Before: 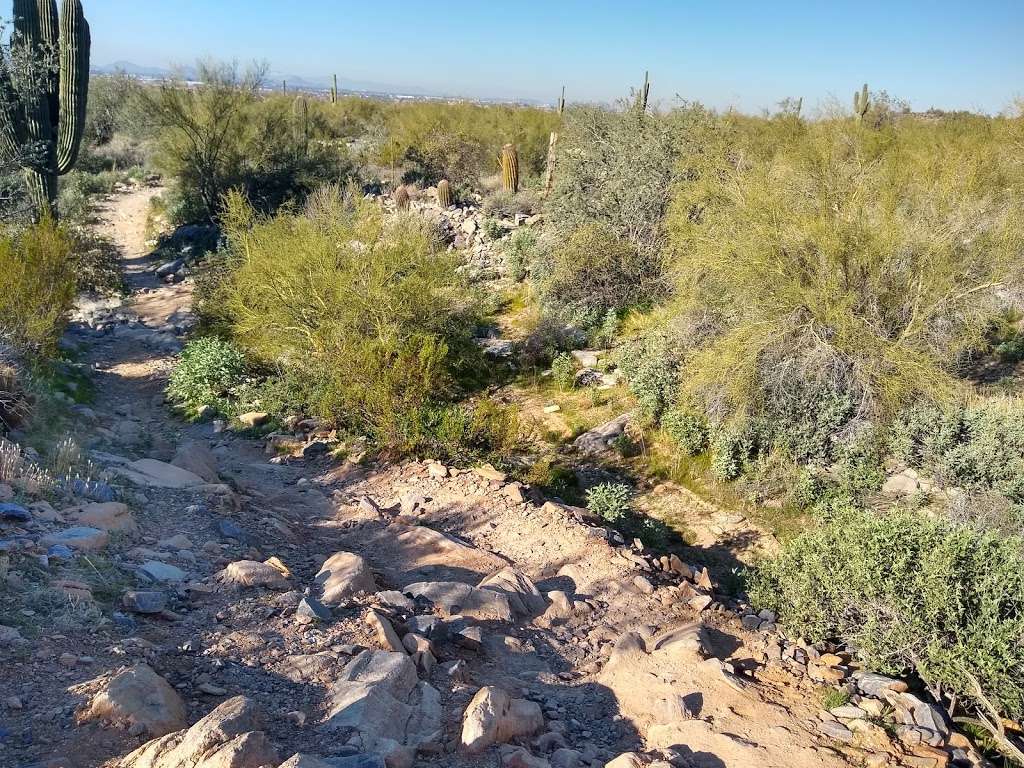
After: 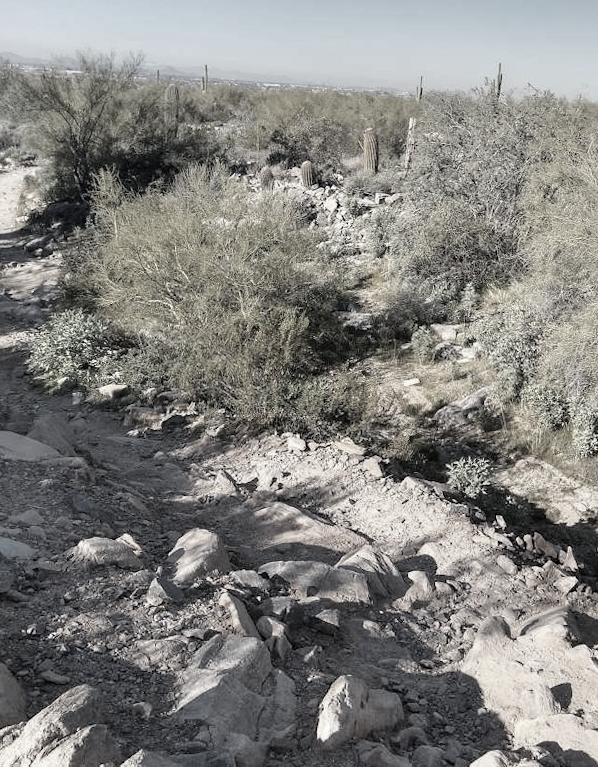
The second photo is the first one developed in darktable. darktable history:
crop: left 10.644%, right 26.528%
color correction: saturation 0.2
rotate and perspective: rotation 0.215°, lens shift (vertical) -0.139, crop left 0.069, crop right 0.939, crop top 0.002, crop bottom 0.996
